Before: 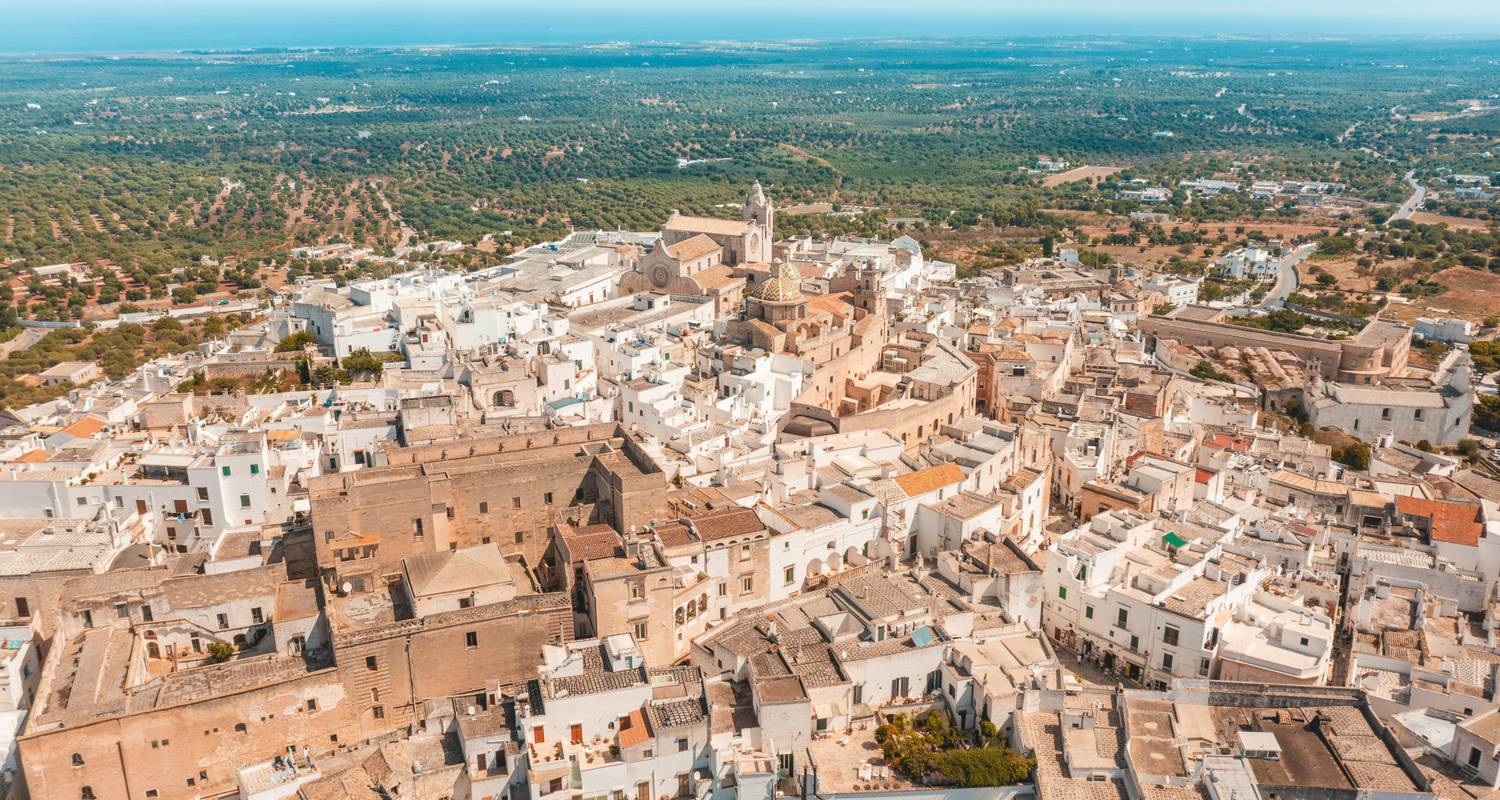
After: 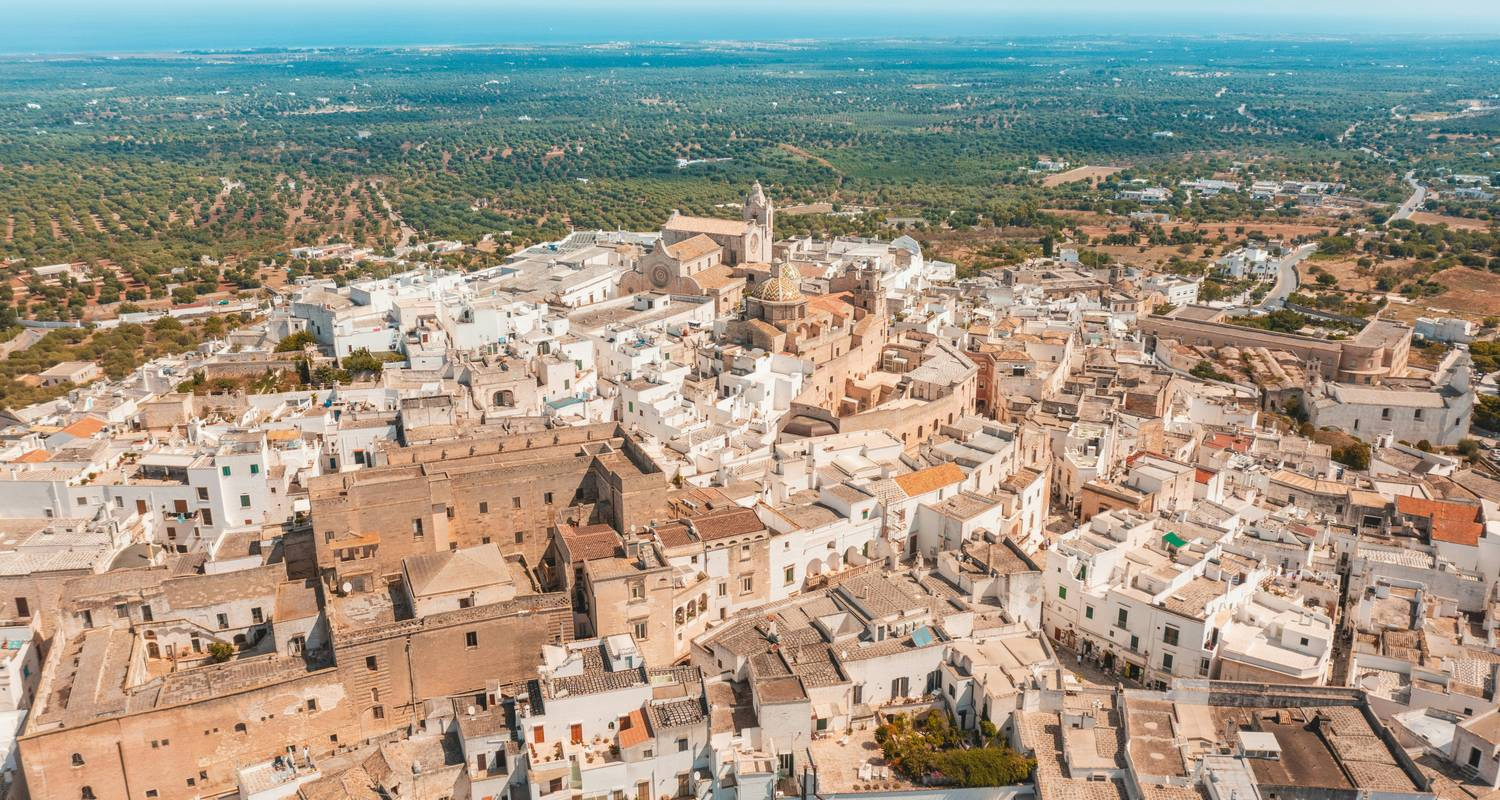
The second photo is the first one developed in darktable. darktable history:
tone equalizer: on, module defaults
exposure: exposure -0.064 EV, compensate highlight preservation false
